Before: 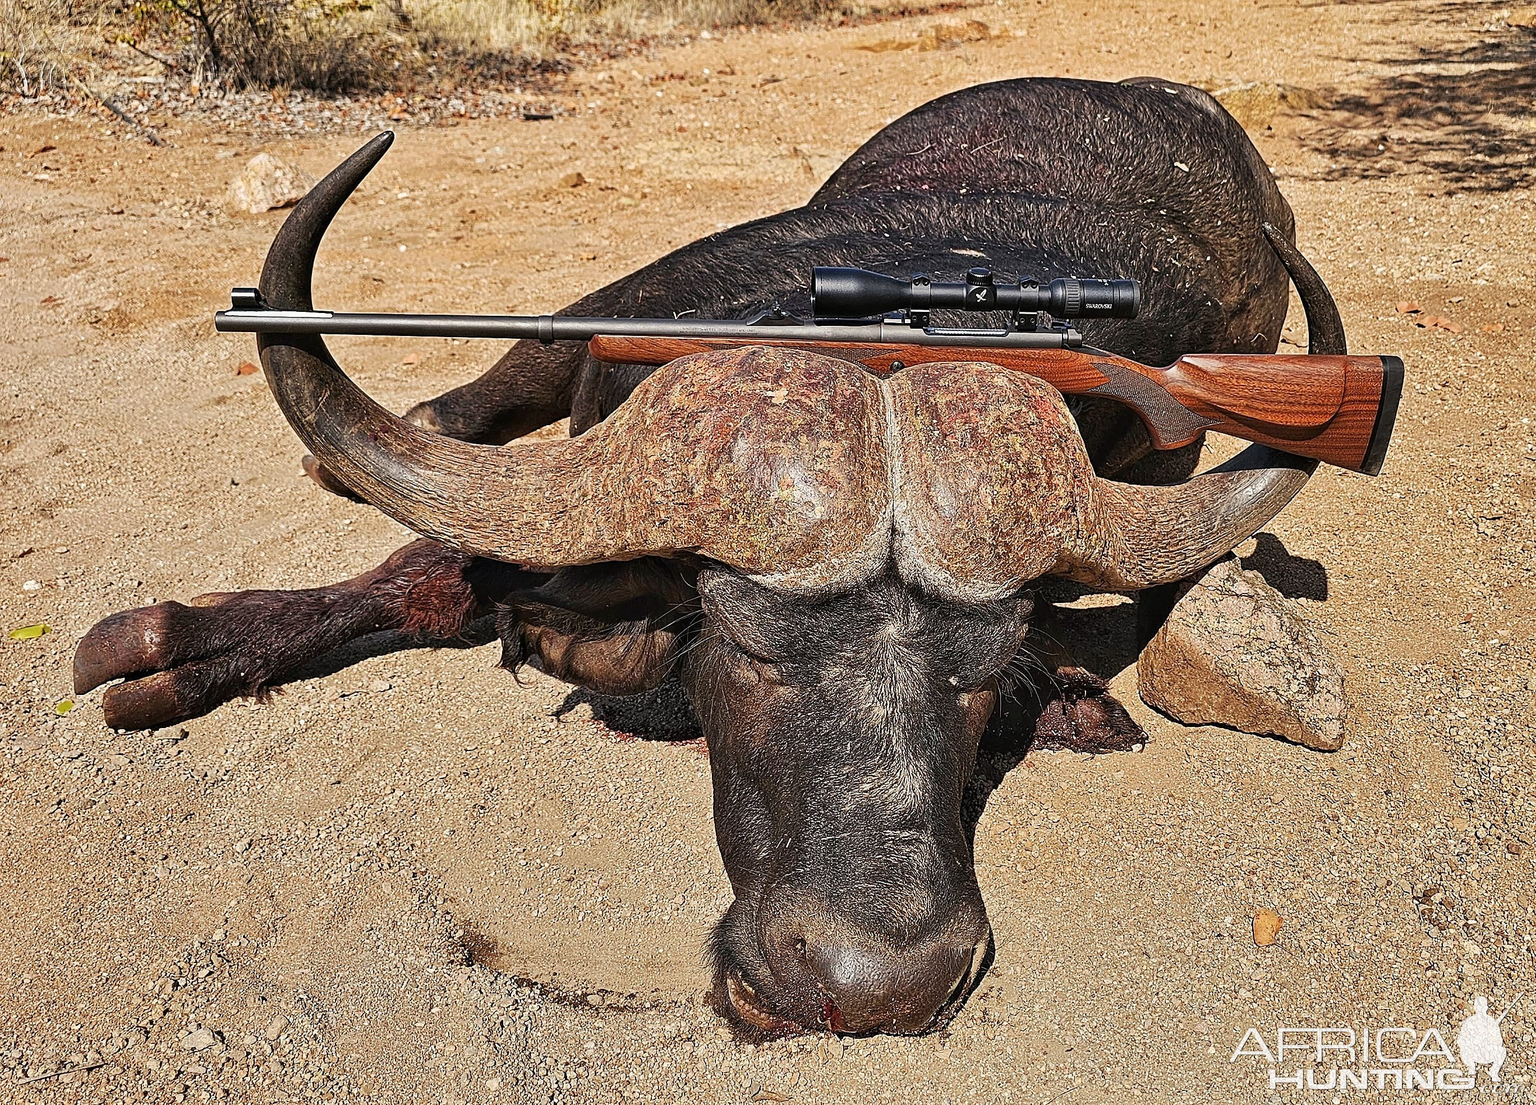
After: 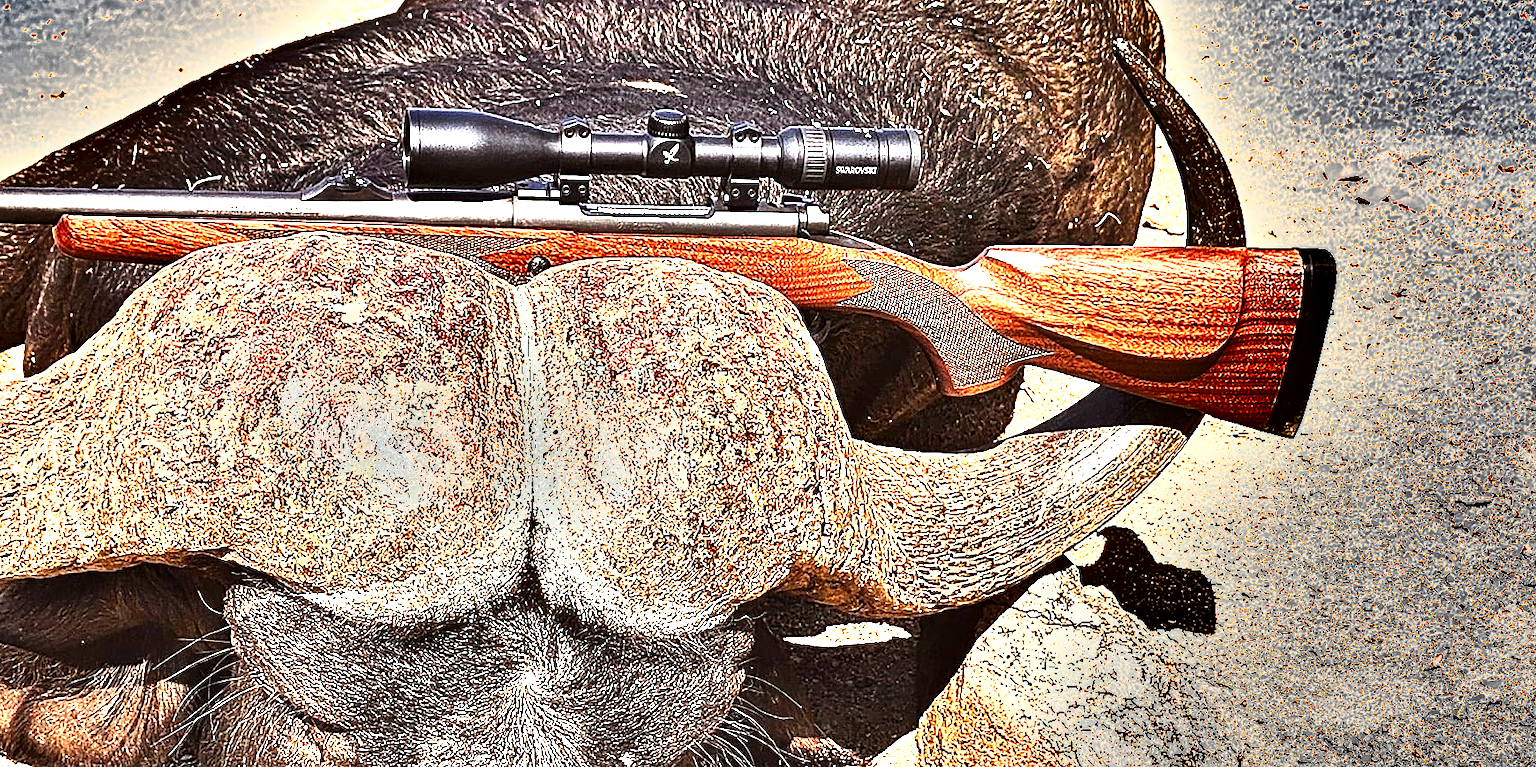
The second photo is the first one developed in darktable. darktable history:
crop: left 36.127%, top 17.93%, right 0.318%, bottom 37.923%
tone equalizer: -8 EV -0.747 EV, -7 EV -0.732 EV, -6 EV -0.566 EV, -5 EV -0.388 EV, -3 EV 0.398 EV, -2 EV 0.6 EV, -1 EV 0.678 EV, +0 EV 0.743 EV, edges refinement/feathering 500, mask exposure compensation -1.57 EV, preserve details no
shadows and highlights: radius 106.78, shadows 23.24, highlights -57.5, low approximation 0.01, soften with gaussian
exposure: black level correction 0, exposure 1.675 EV, compensate exposure bias true, compensate highlight preservation false
color balance rgb: power › chroma 1.543%, power › hue 26.32°, perceptual saturation grading › global saturation 5.035%
